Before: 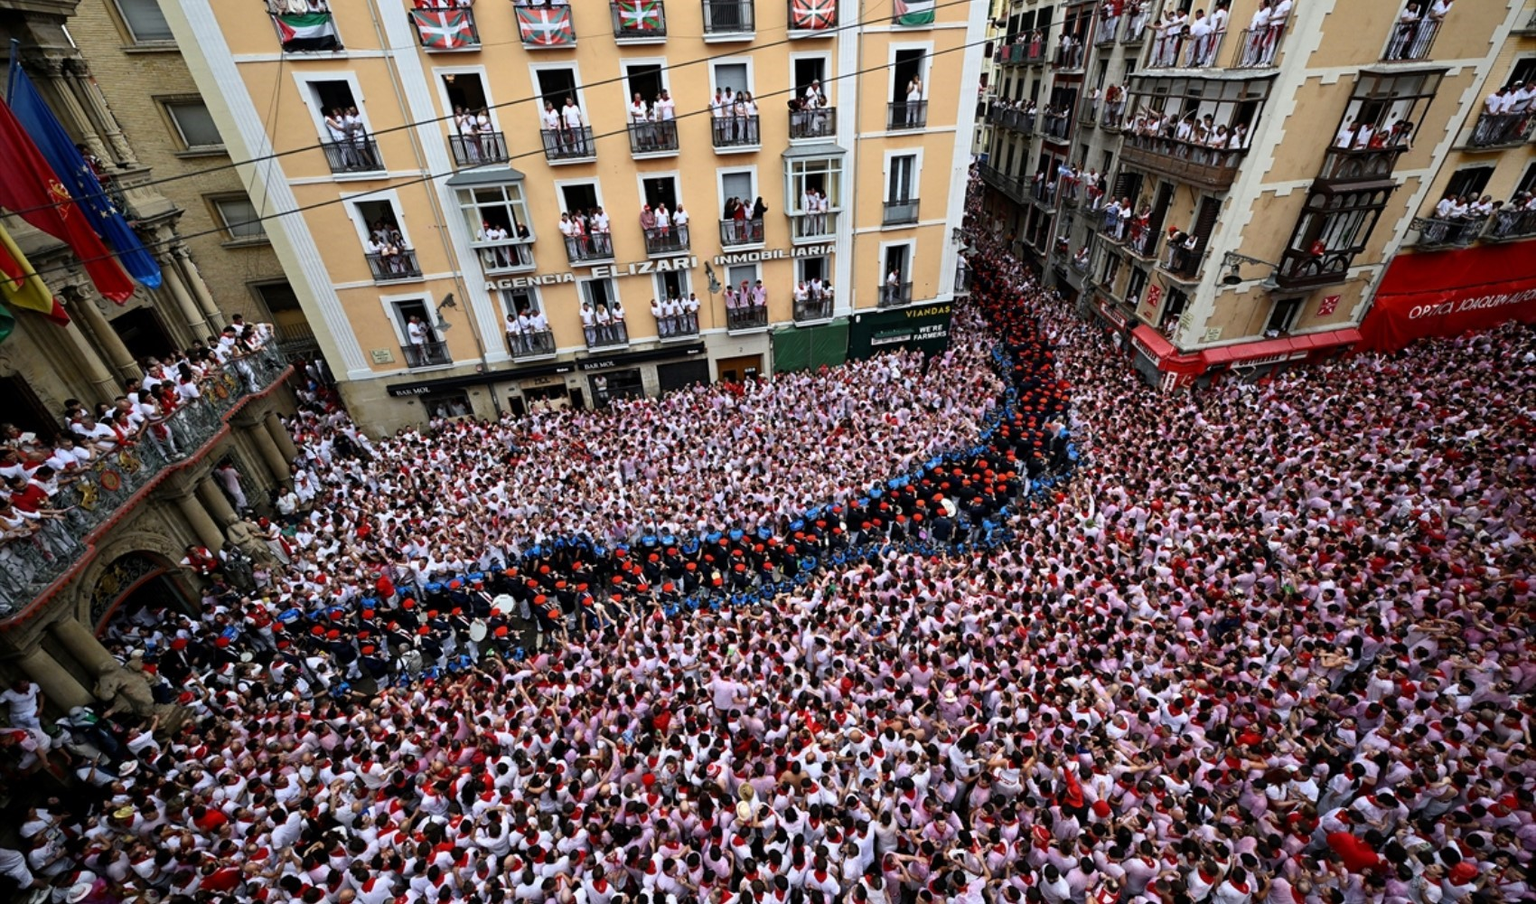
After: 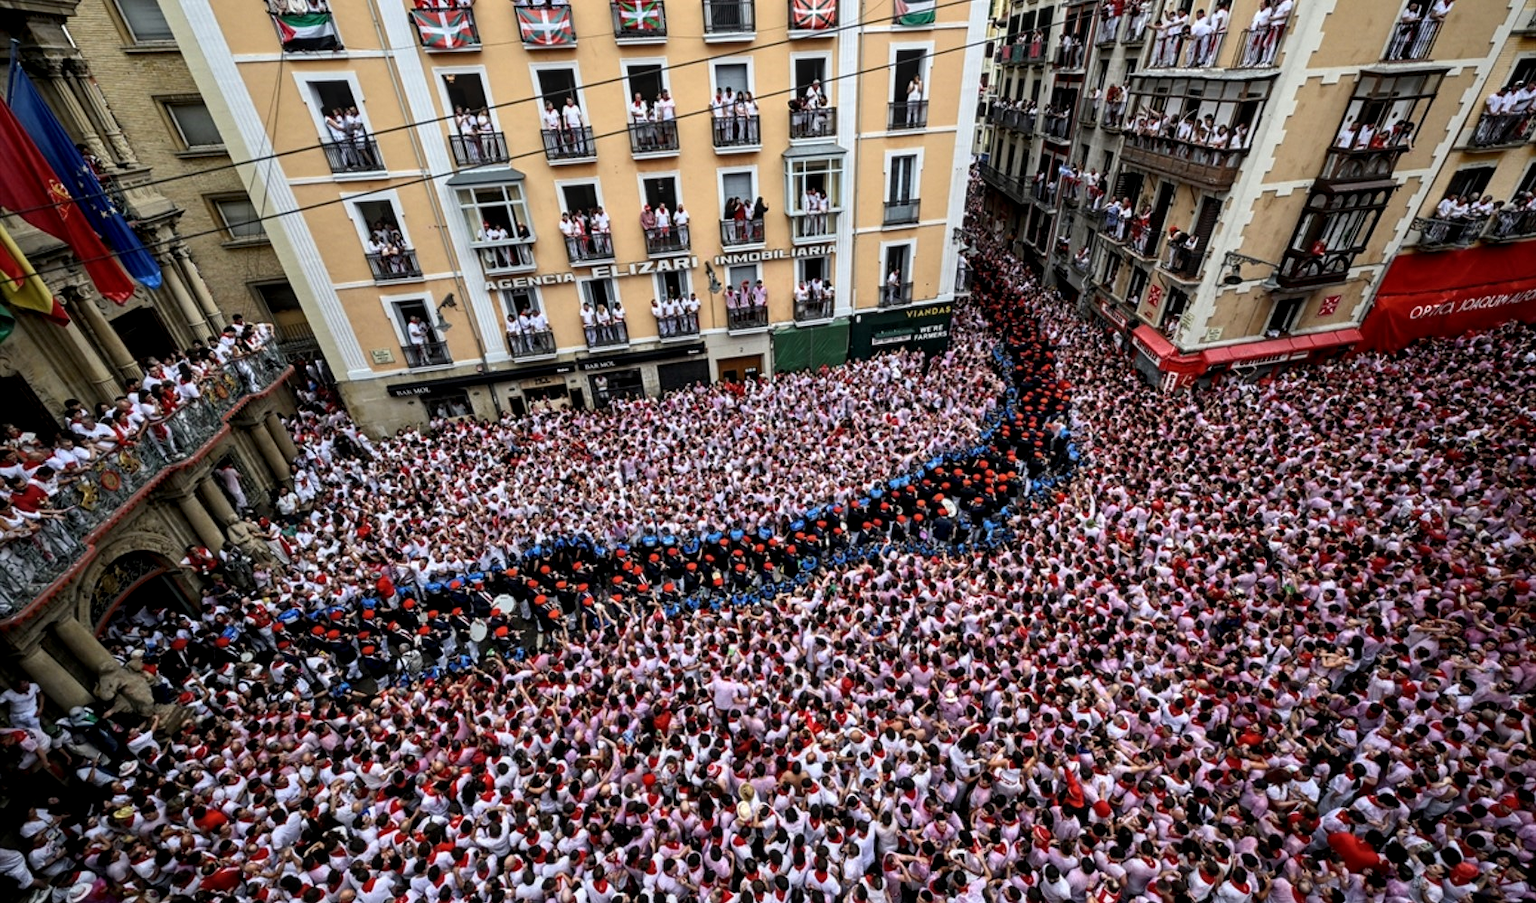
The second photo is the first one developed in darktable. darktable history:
local contrast: highlights 61%, detail 143%, midtone range 0.428
